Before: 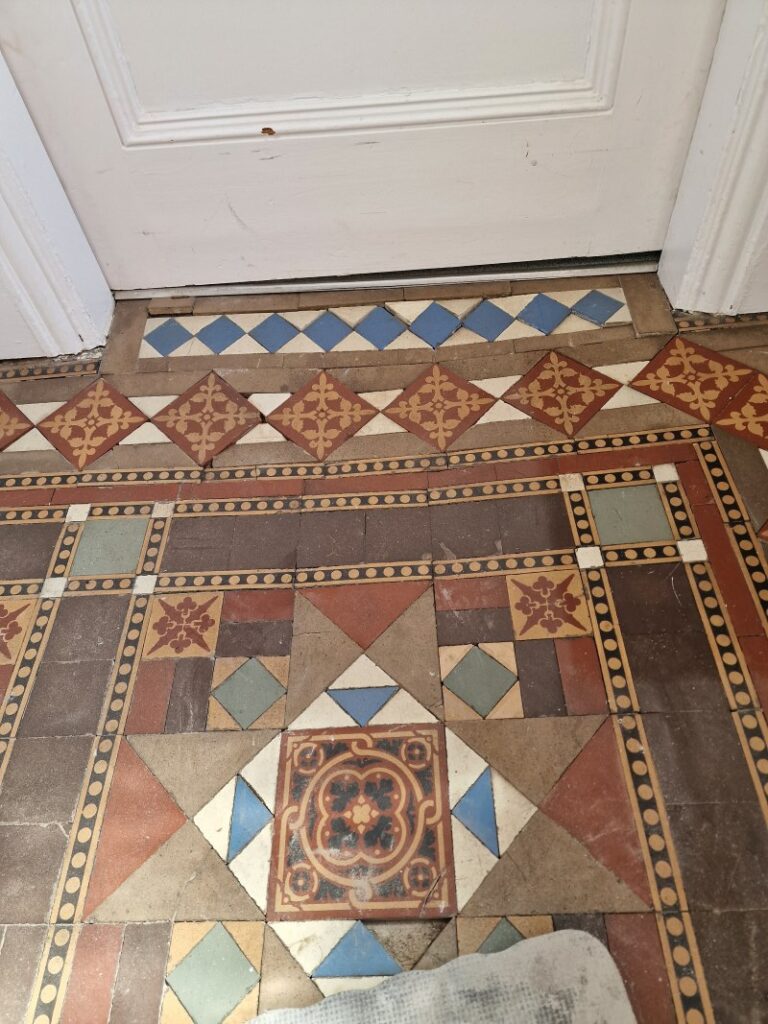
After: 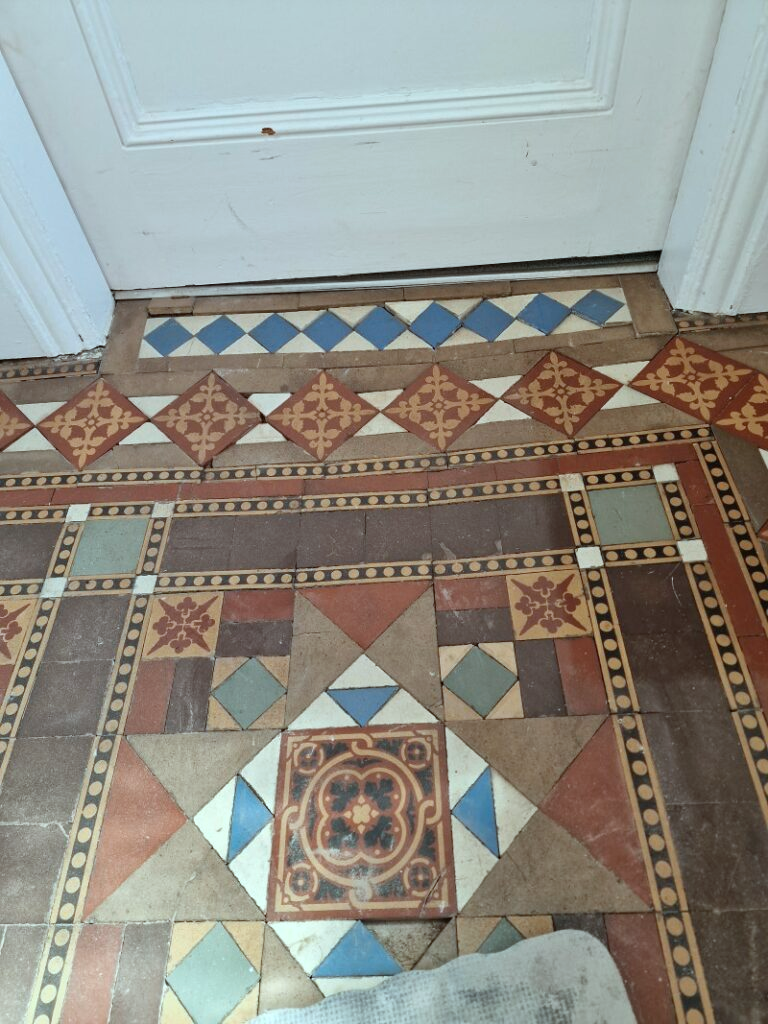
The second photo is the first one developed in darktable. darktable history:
color correction: highlights a* -10.23, highlights b* -10.08
